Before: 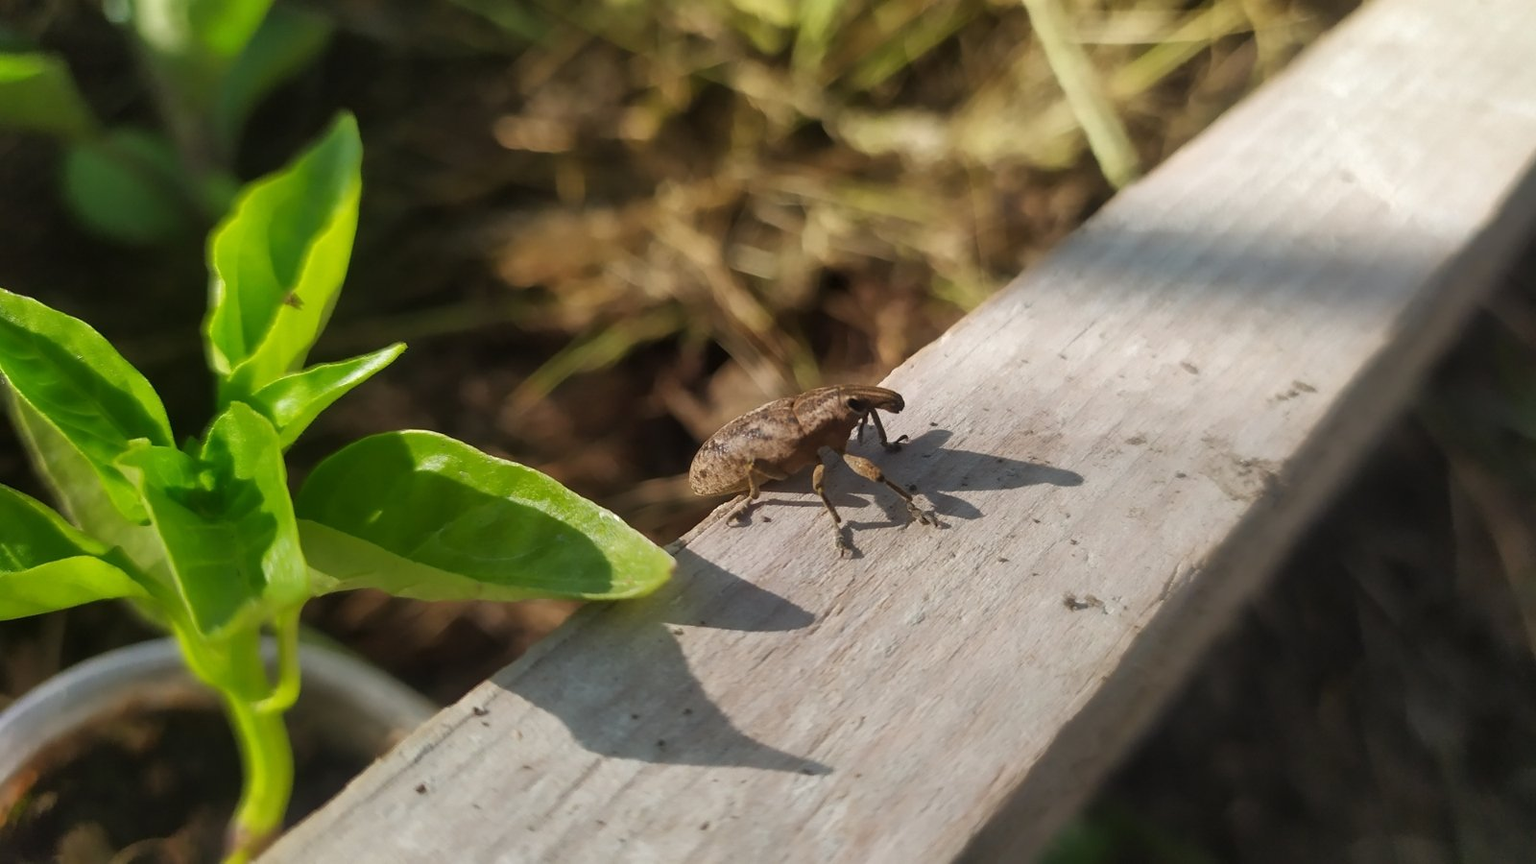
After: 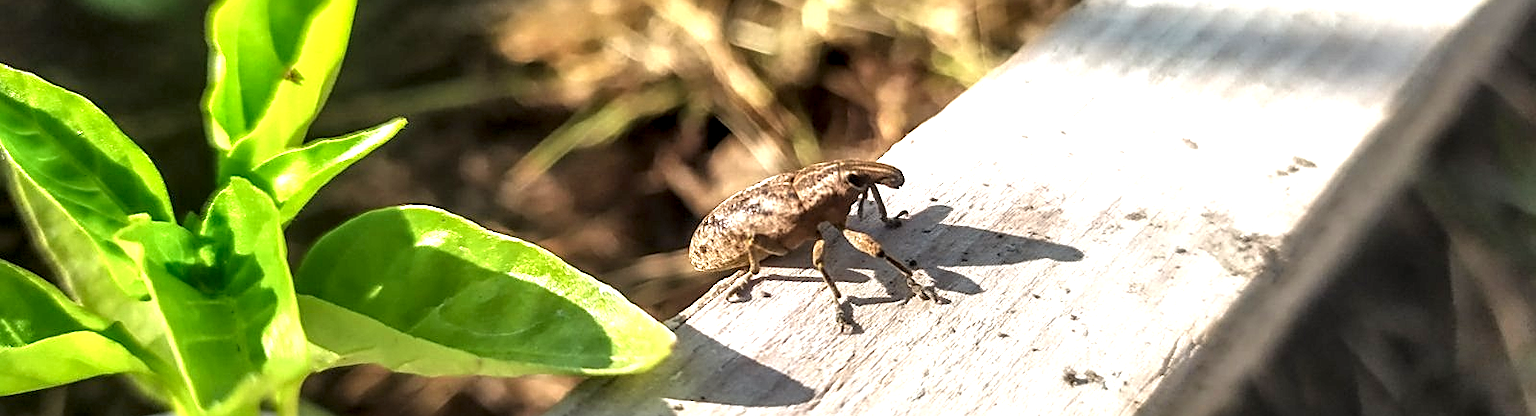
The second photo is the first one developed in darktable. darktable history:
crop and rotate: top 26.033%, bottom 25.657%
local contrast: highlights 22%, shadows 69%, detail 170%
sharpen: on, module defaults
exposure: black level correction 0, exposure 1.277 EV, compensate highlight preservation false
